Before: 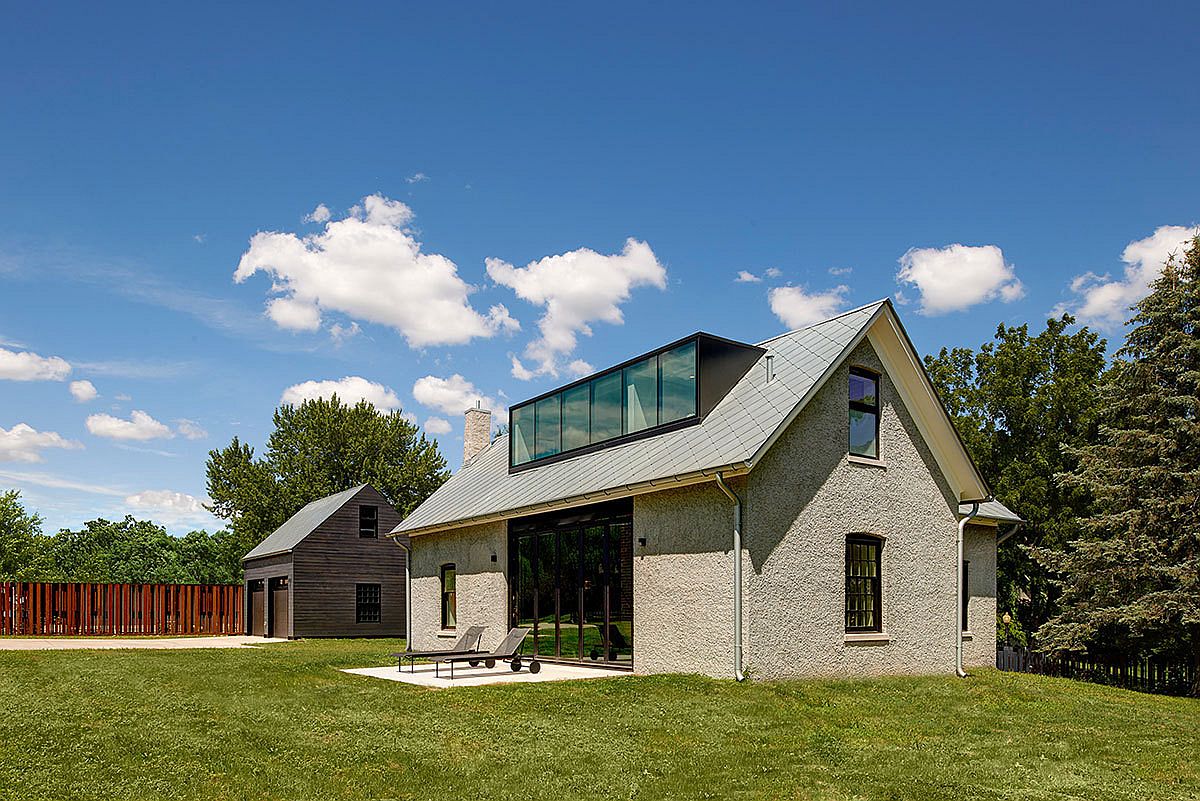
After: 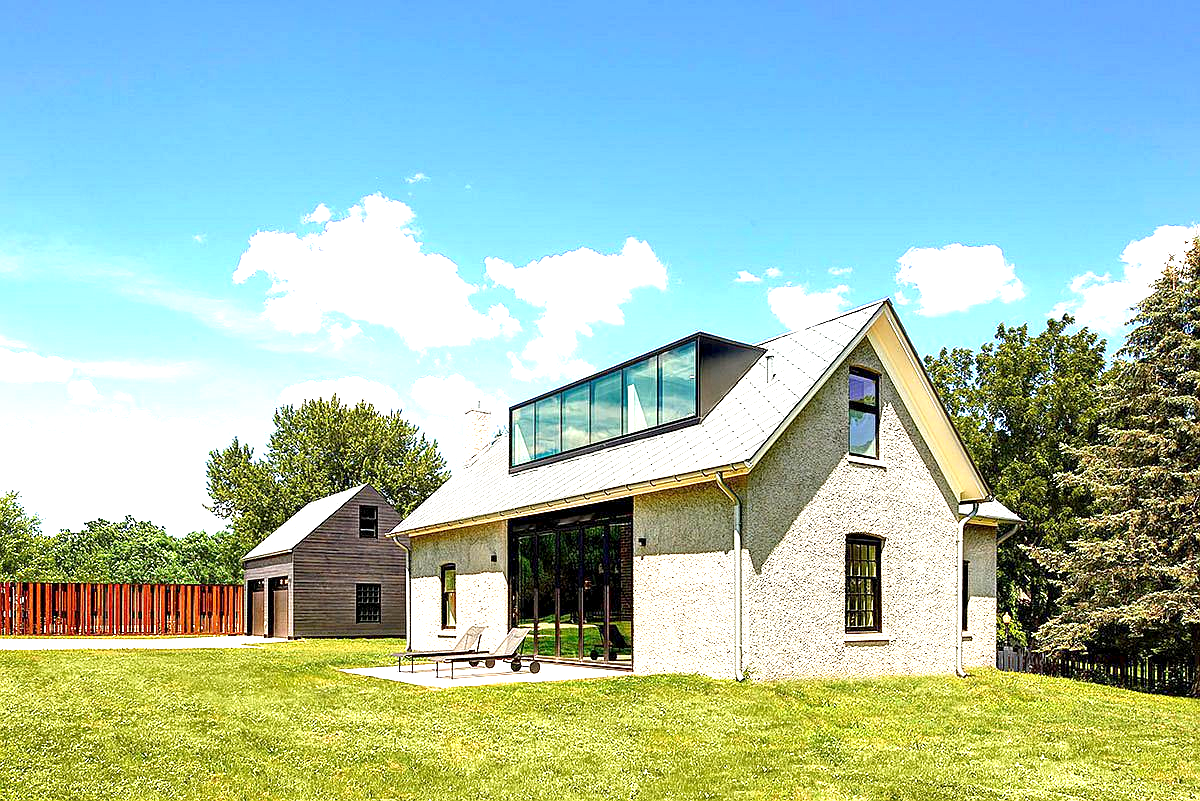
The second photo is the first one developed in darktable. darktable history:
exposure: black level correction 0.001, exposure 1.847 EV, compensate highlight preservation false
